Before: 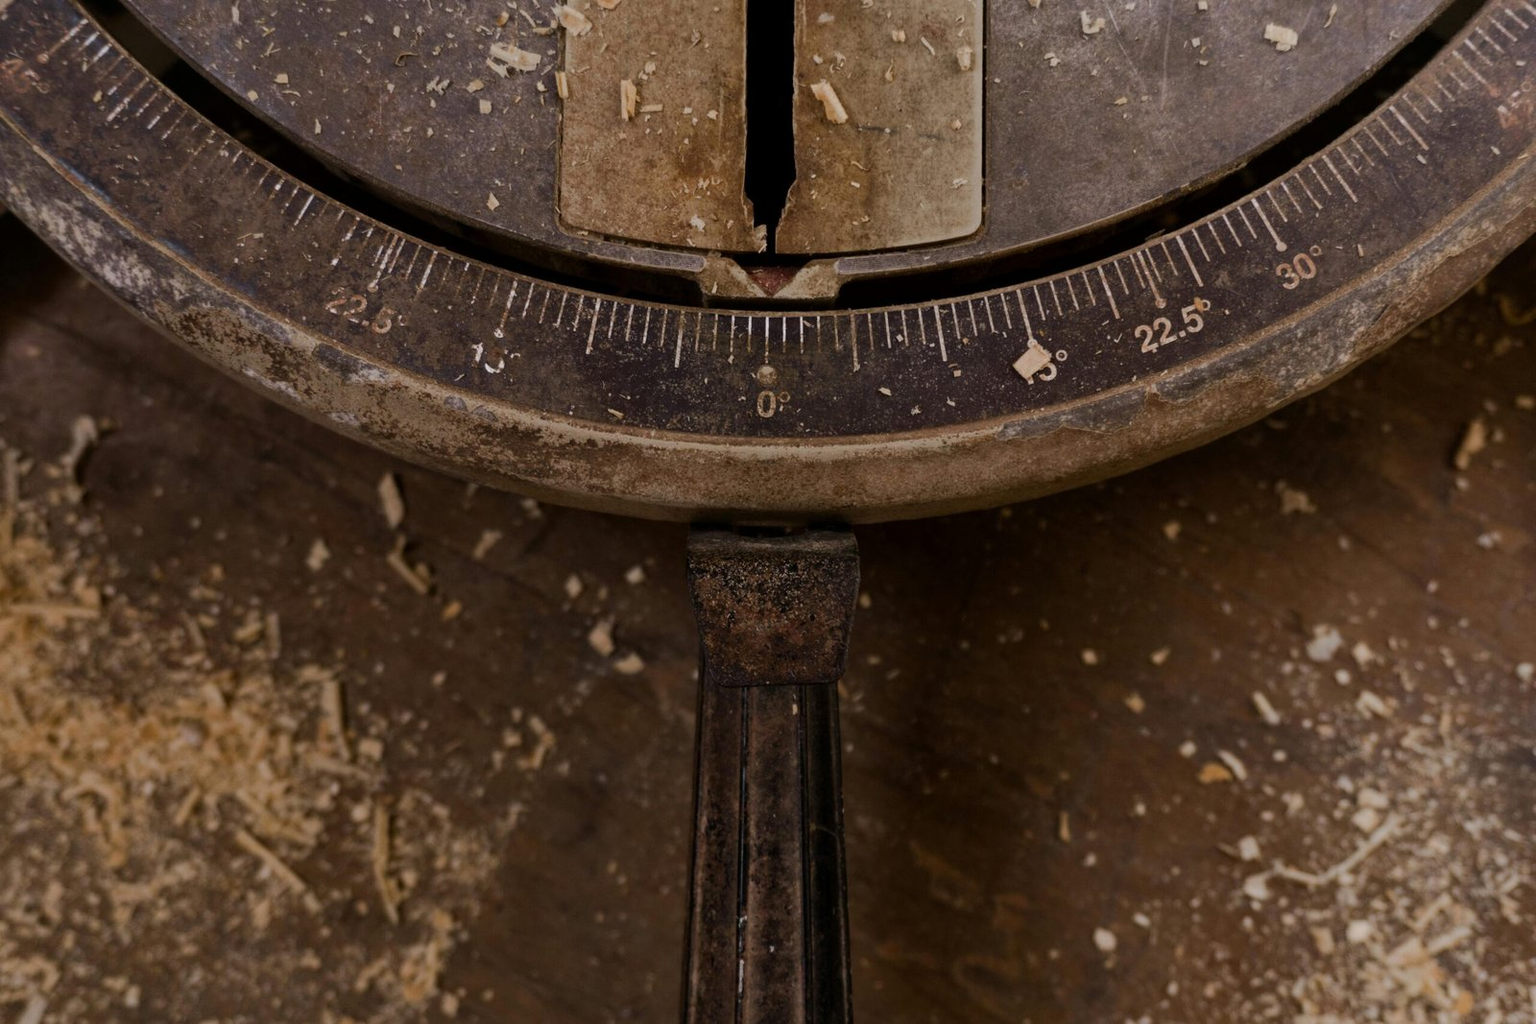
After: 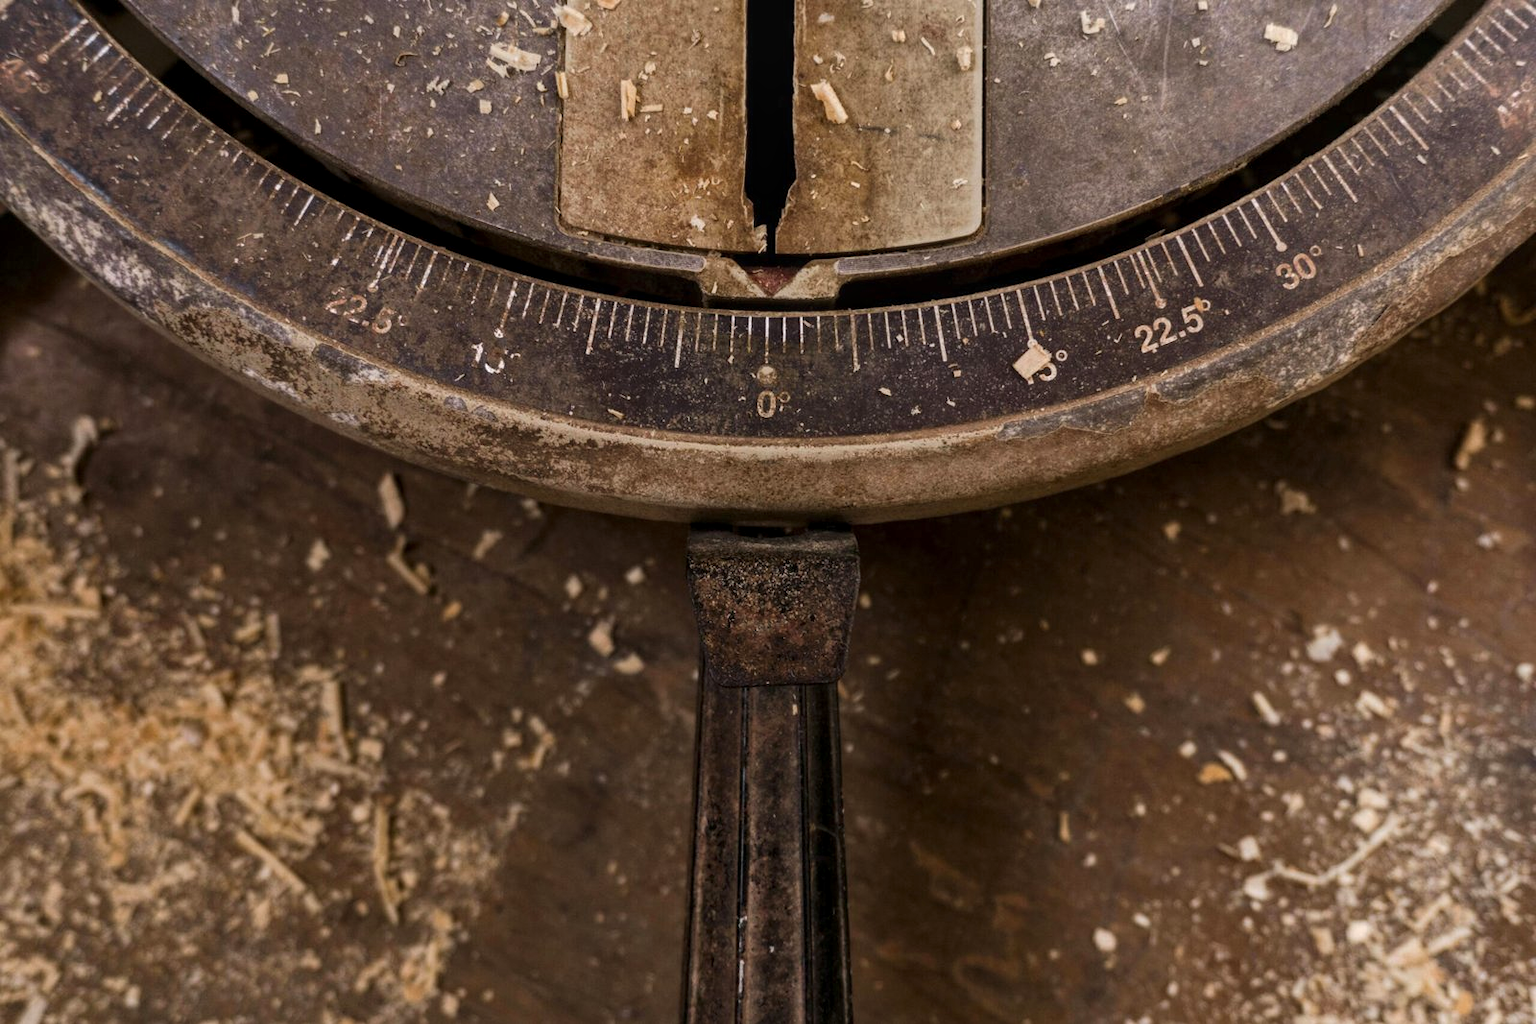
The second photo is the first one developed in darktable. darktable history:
exposure: black level correction -0.002, exposure 0.532 EV, compensate exposure bias true, compensate highlight preservation false
local contrast: on, module defaults
